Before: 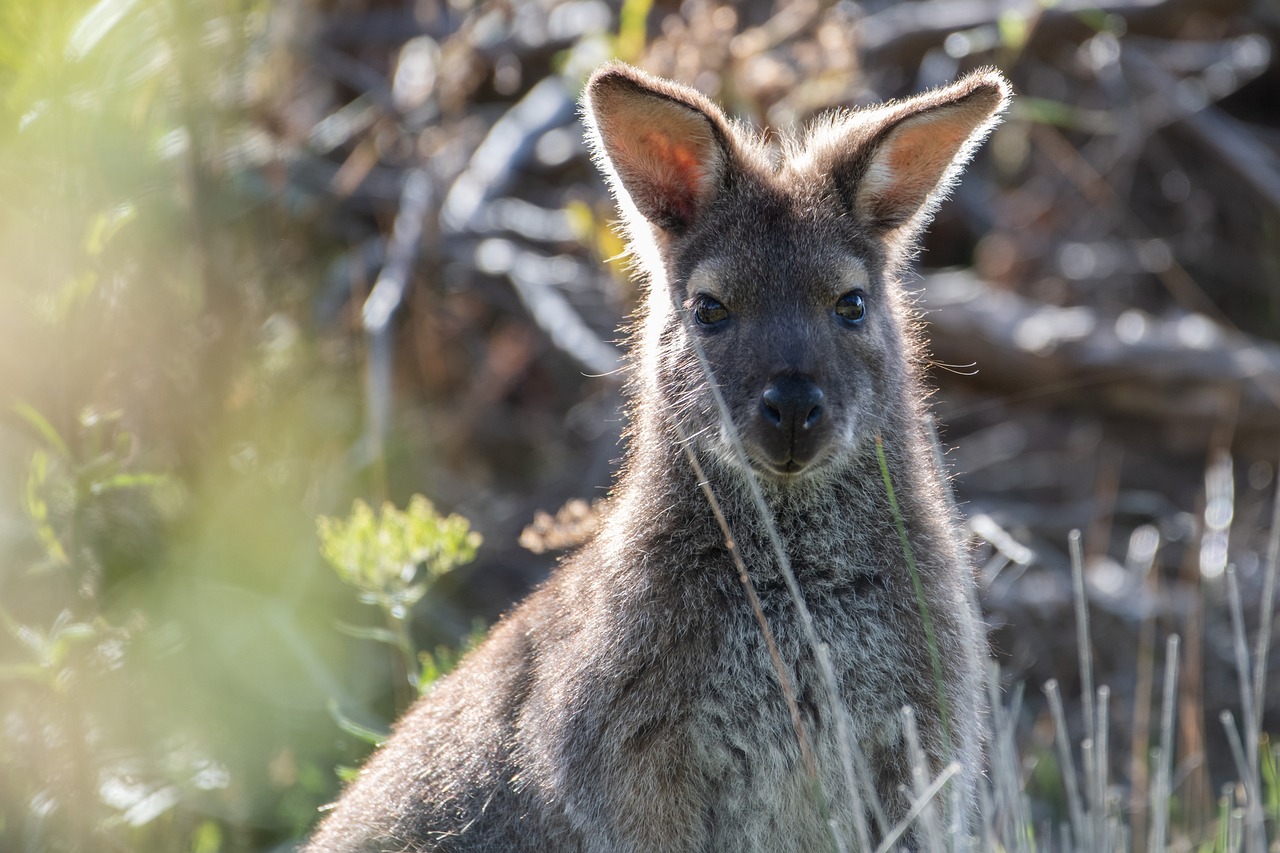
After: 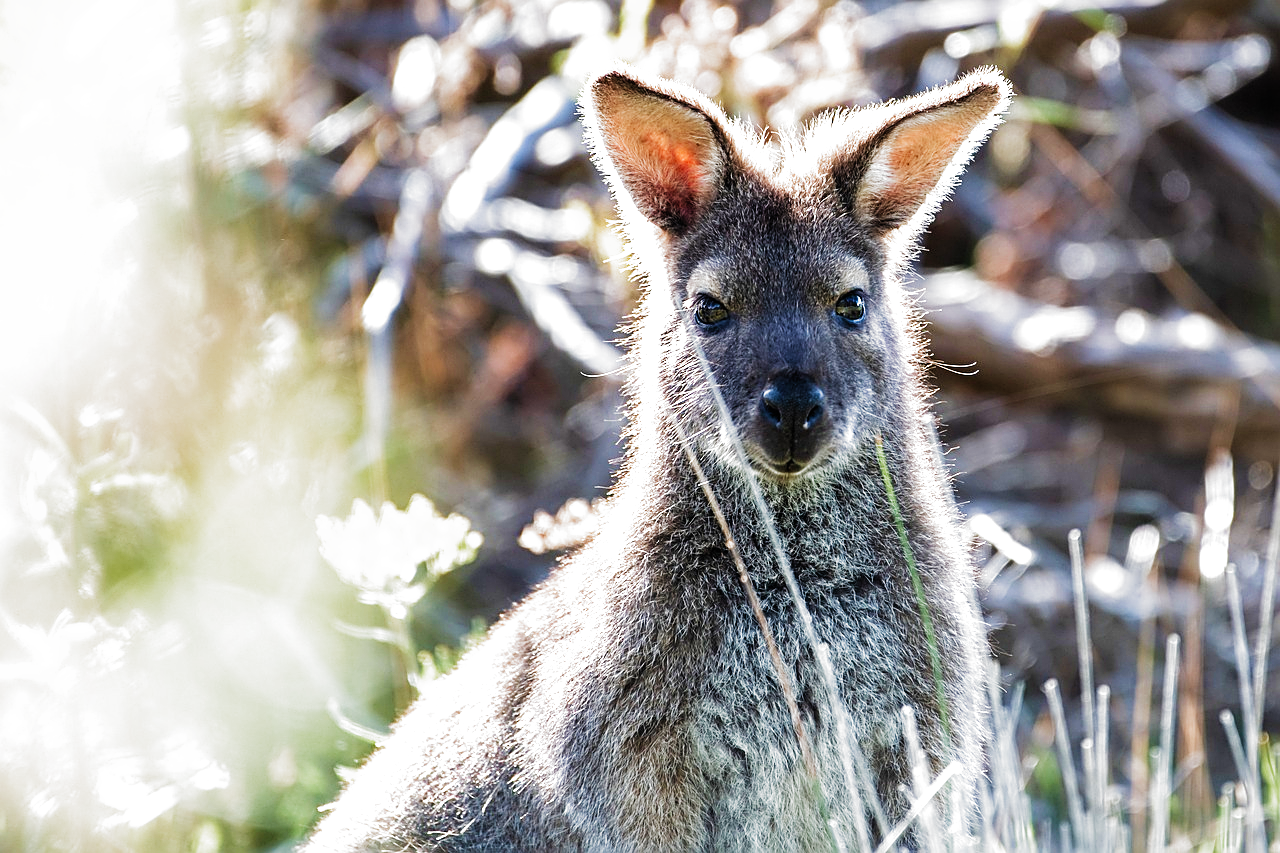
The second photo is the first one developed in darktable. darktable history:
filmic rgb: black relative exposure -6.43 EV, white relative exposure 2.43 EV, threshold 3 EV, hardness 5.27, latitude 0.1%, contrast 1.425, highlights saturation mix 2%, preserve chrominance no, color science v5 (2021), contrast in shadows safe, contrast in highlights safe, enable highlight reconstruction true
velvia: on, module defaults
exposure: black level correction 0, exposure 1 EV, compensate exposure bias true, compensate highlight preservation false
sharpen: on, module defaults
